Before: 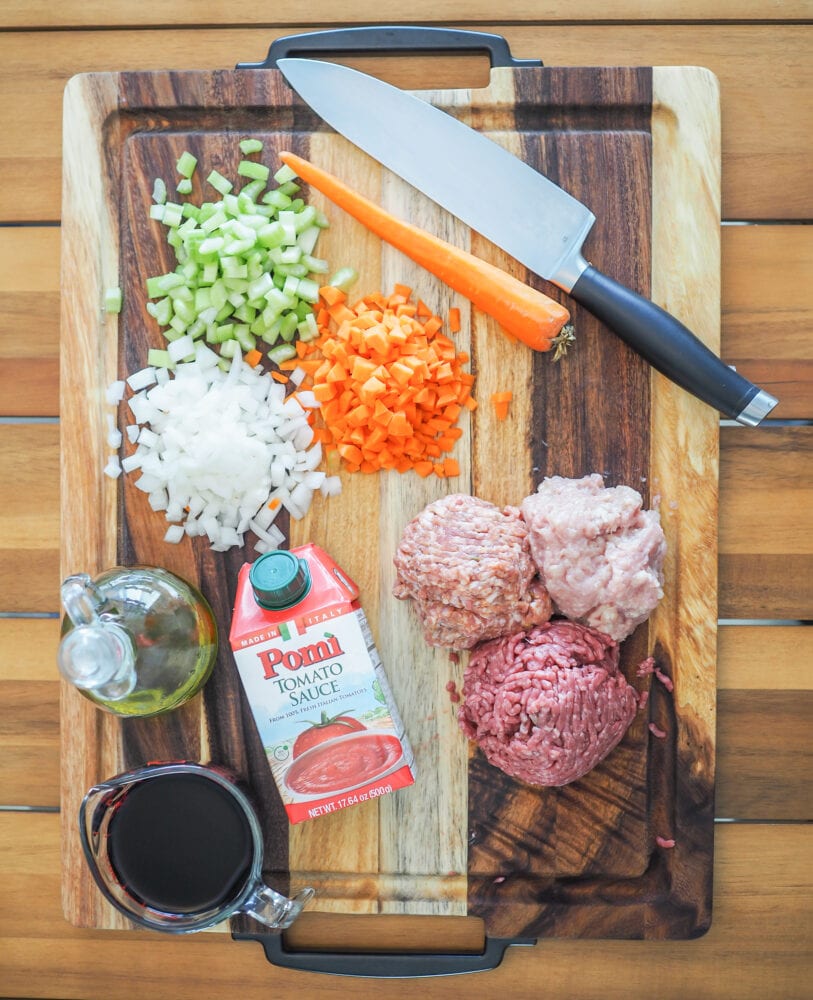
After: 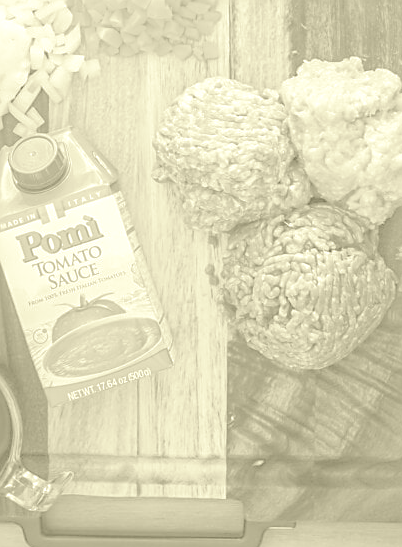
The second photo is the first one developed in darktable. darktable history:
sharpen: radius 1.967
crop: left 29.672%, top 41.786%, right 20.851%, bottom 3.487%
colorize: hue 43.2°, saturation 40%, version 1
split-toning: shadows › saturation 0.61, highlights › saturation 0.58, balance -28.74, compress 87.36%
shadows and highlights: on, module defaults
